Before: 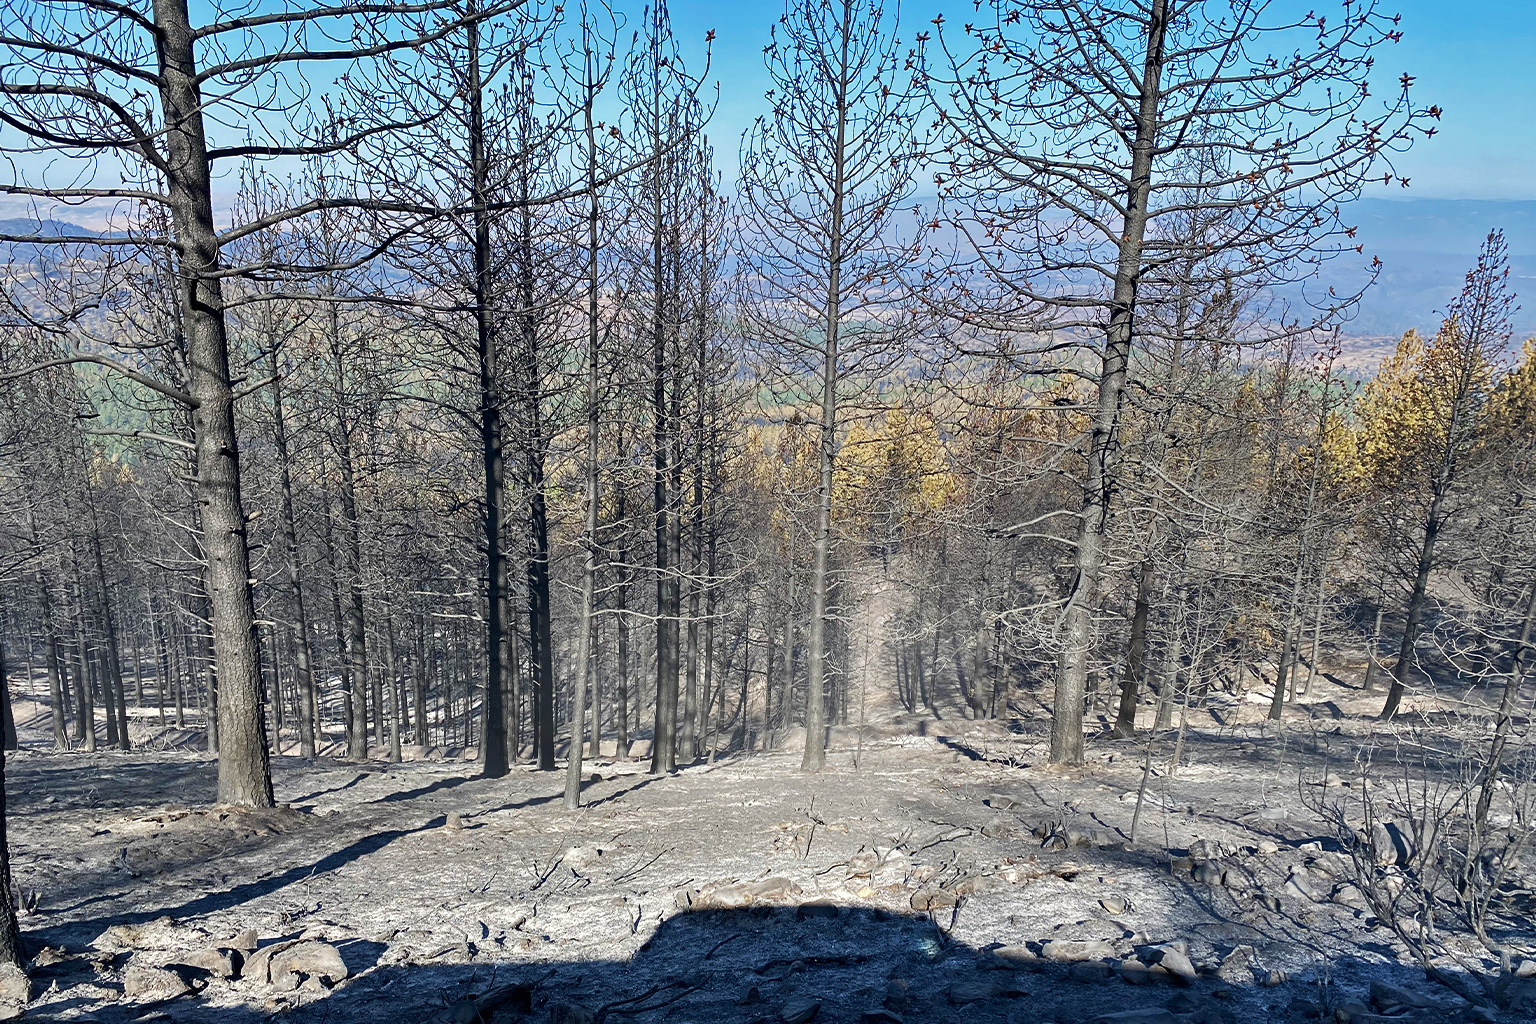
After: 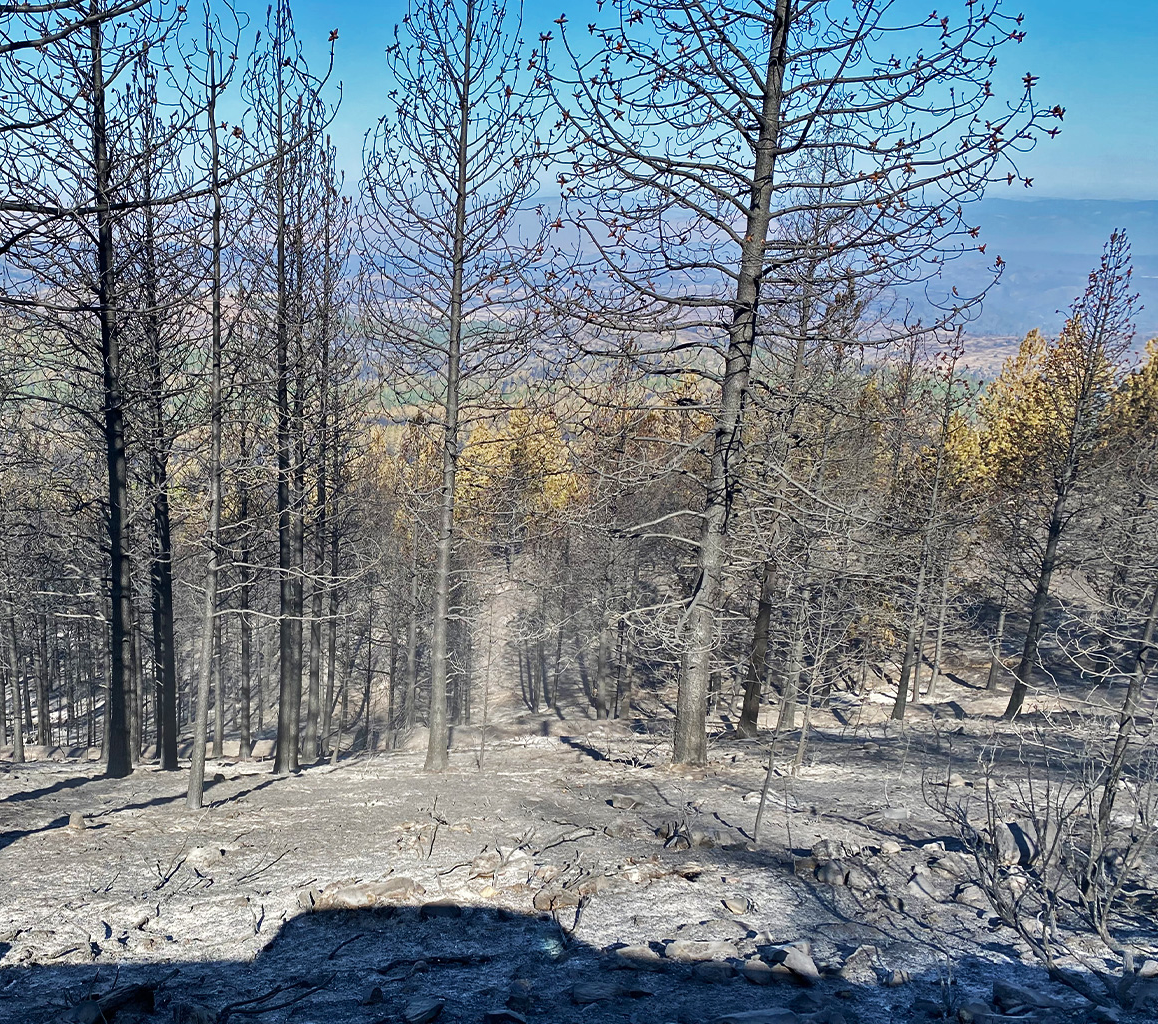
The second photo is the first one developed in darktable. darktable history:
shadows and highlights: shadows color adjustment 97.66%, soften with gaussian
crop and rotate: left 24.6%
